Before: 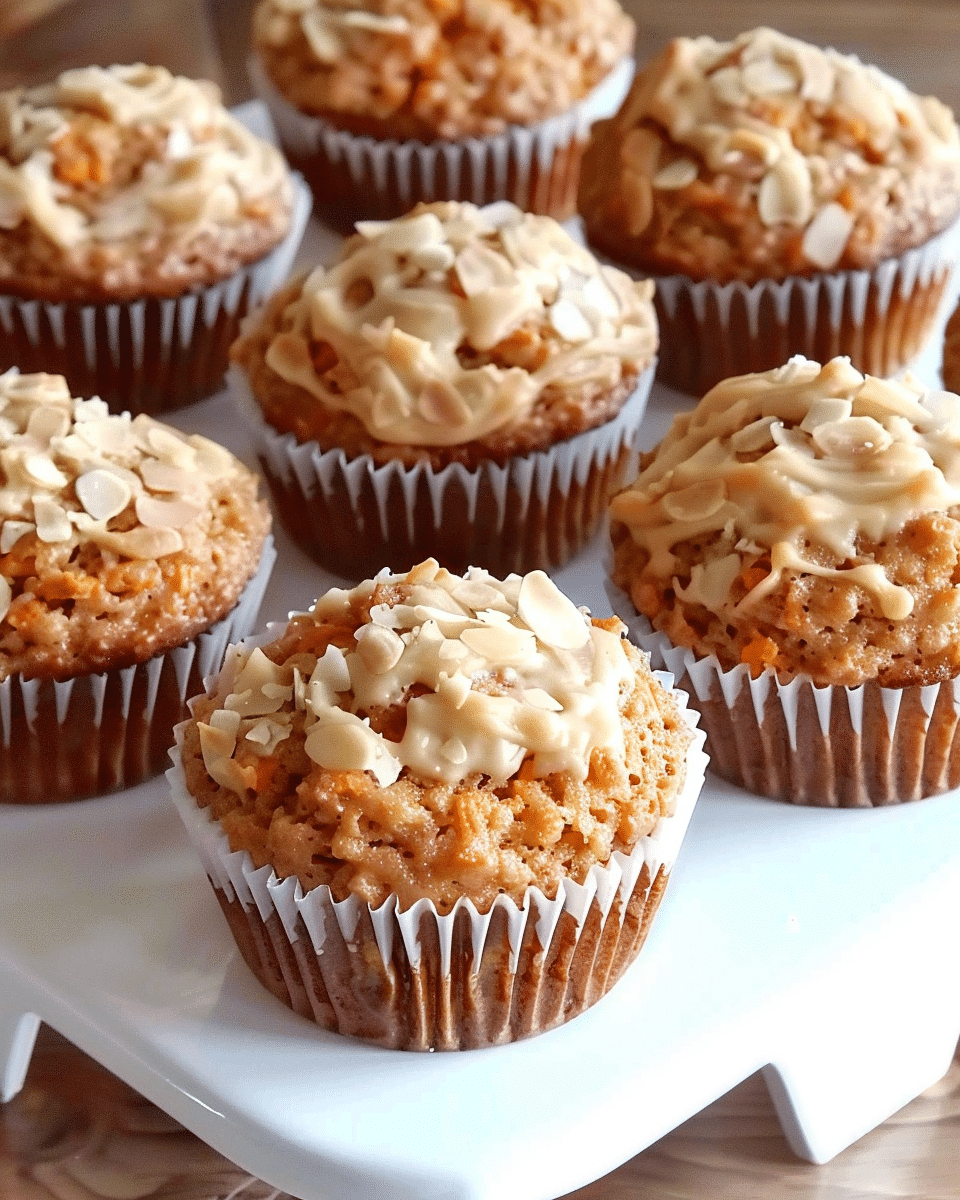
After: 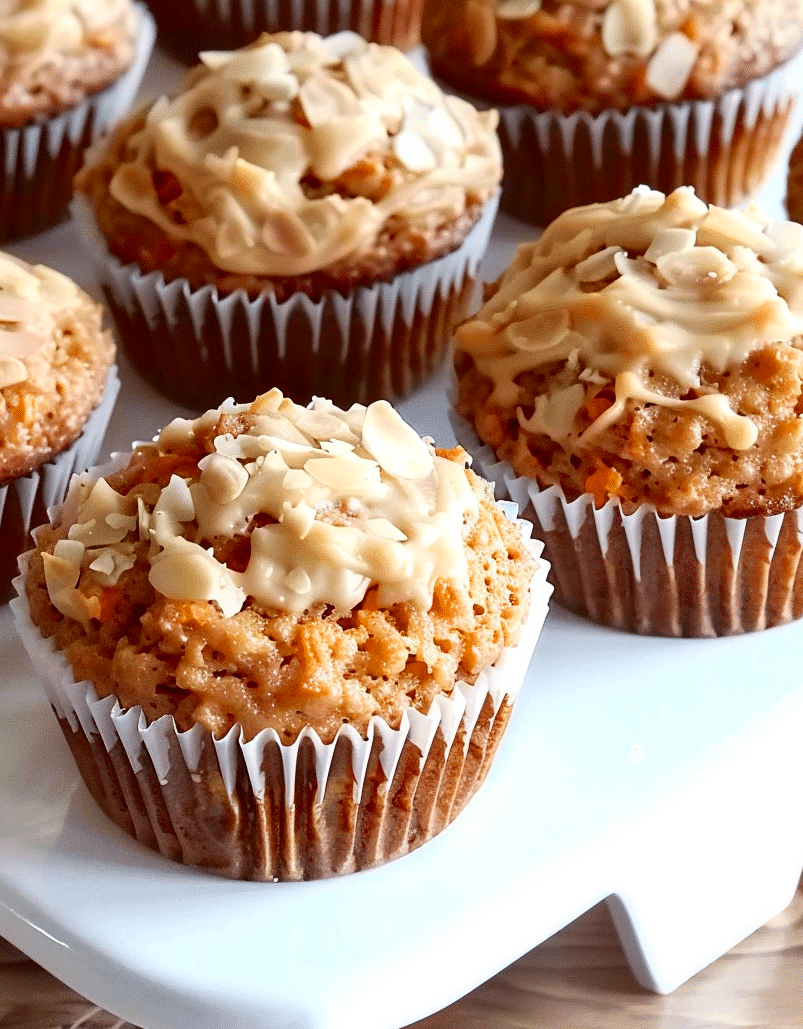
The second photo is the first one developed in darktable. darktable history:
contrast brightness saturation: contrast 0.15, brightness -0.01, saturation 0.1
crop: left 16.315%, top 14.246%
